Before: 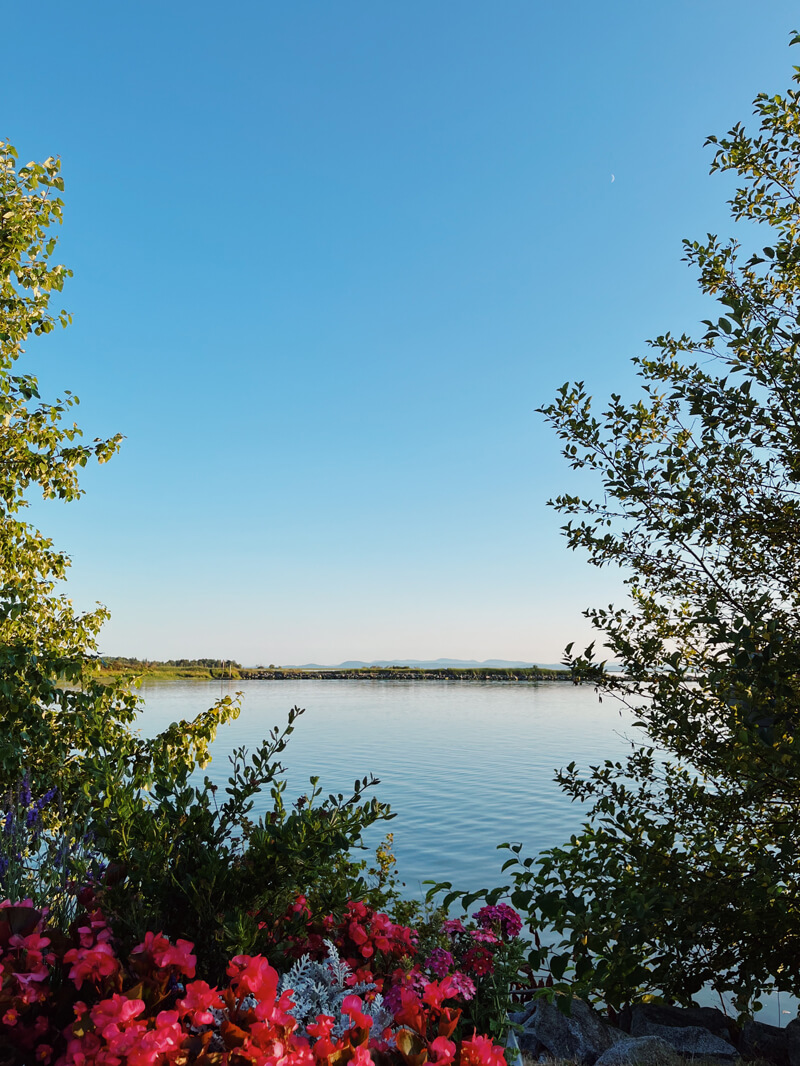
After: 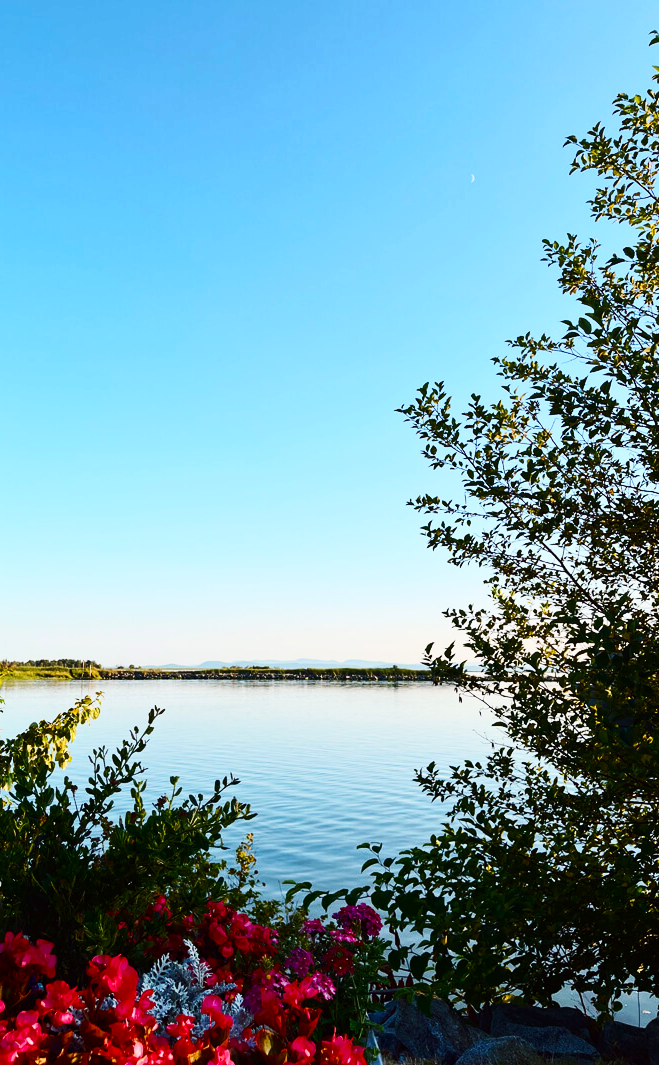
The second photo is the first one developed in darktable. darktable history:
color balance rgb: perceptual saturation grading › global saturation 35%, perceptual saturation grading › highlights -25%, perceptual saturation grading › shadows 25%, global vibrance 10%
contrast brightness saturation: contrast 0.39, brightness 0.1
crop: left 17.582%, bottom 0.031%
